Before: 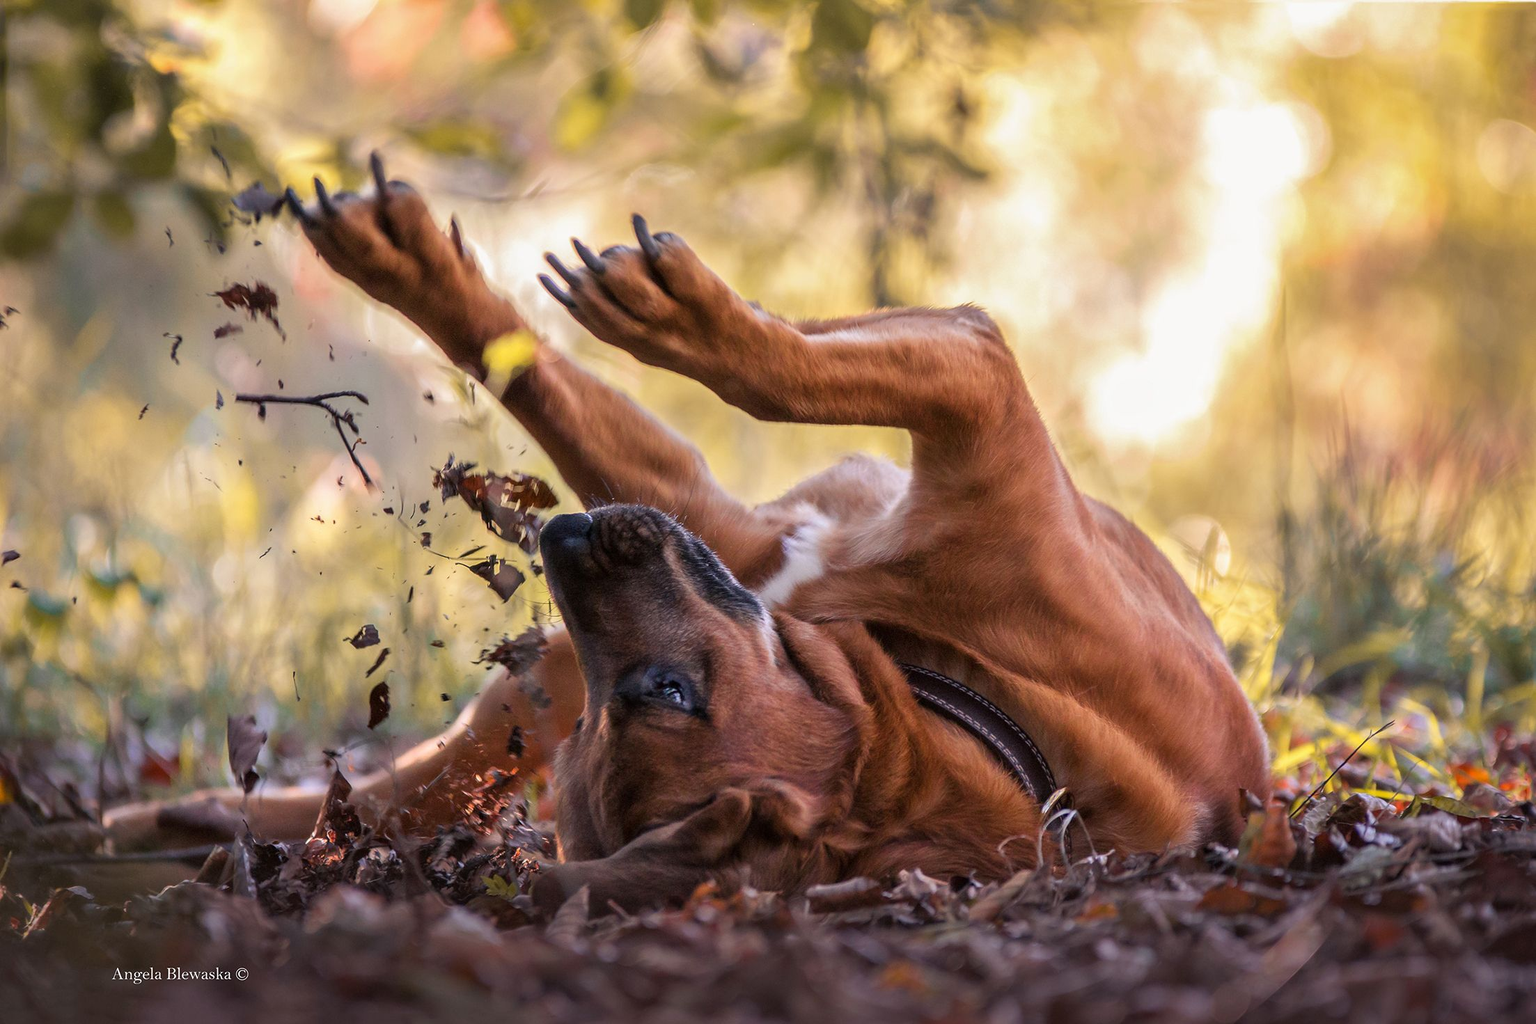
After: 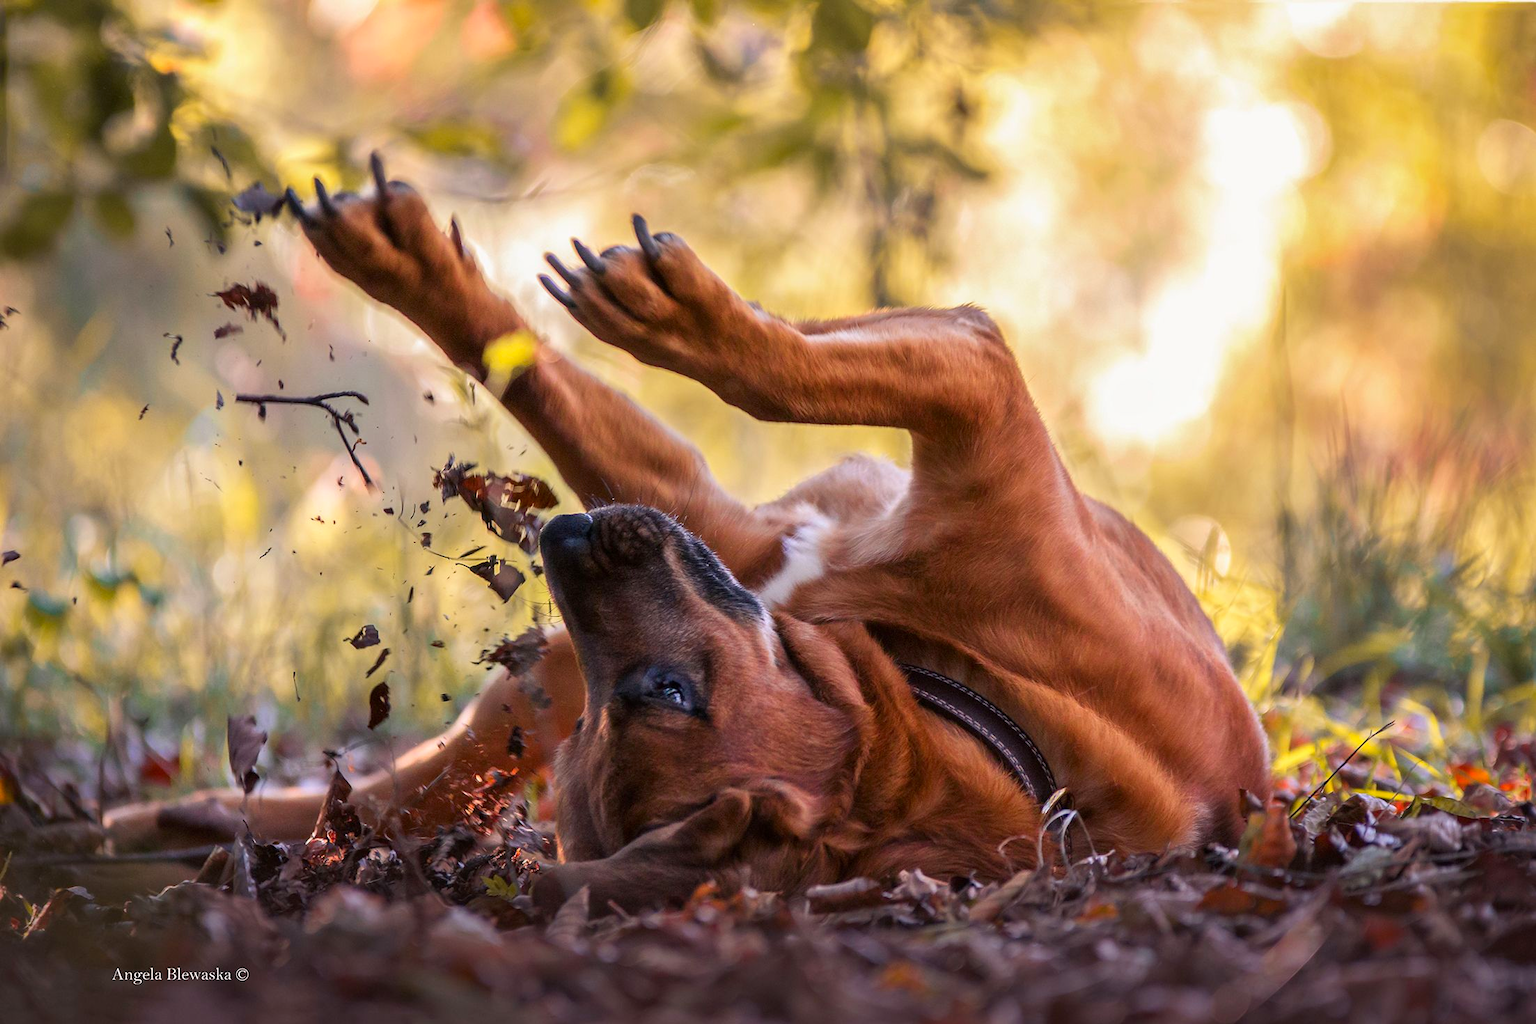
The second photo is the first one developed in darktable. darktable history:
contrast brightness saturation: contrast 0.079, saturation 0.197
